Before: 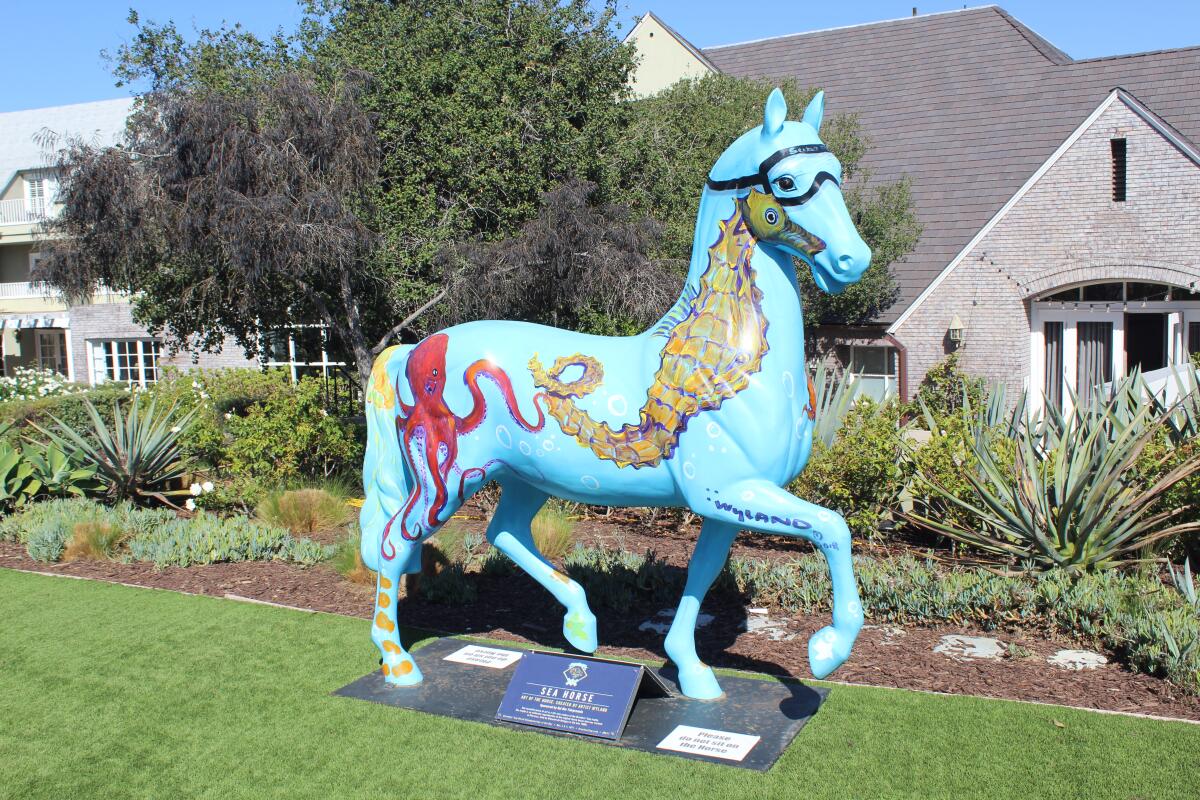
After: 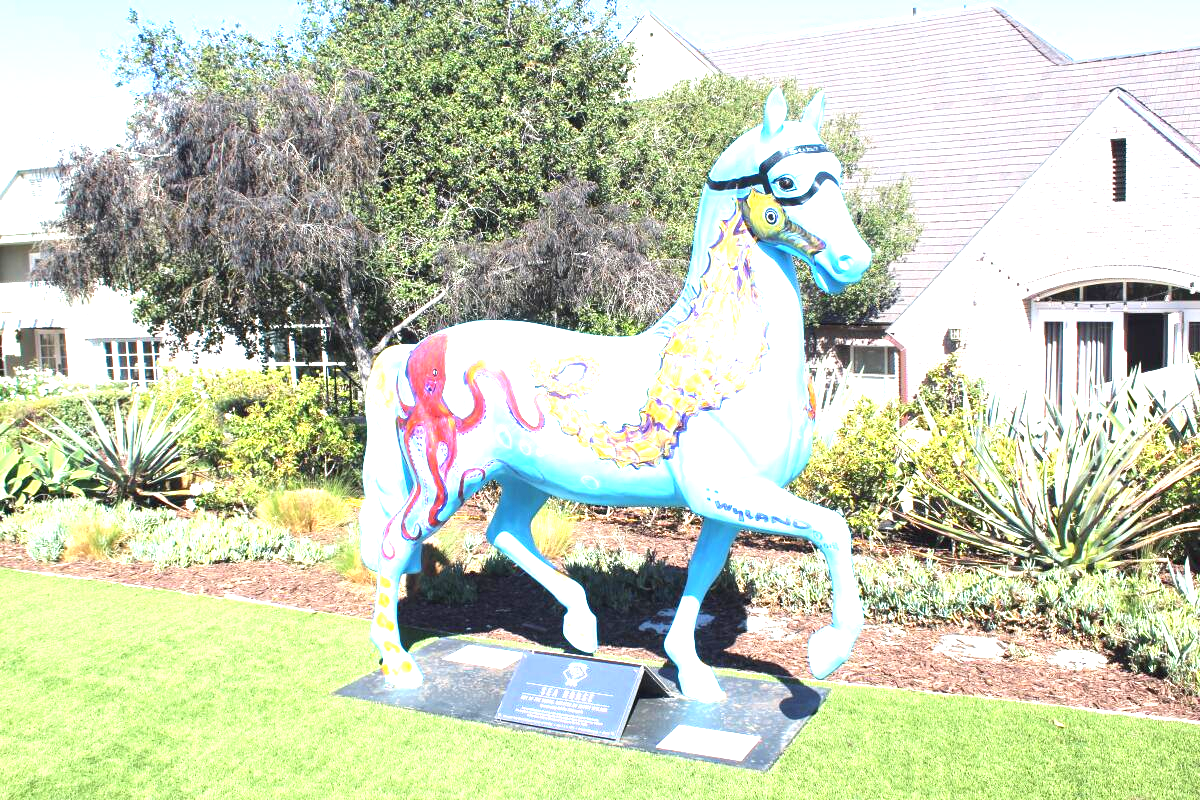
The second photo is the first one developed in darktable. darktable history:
exposure: black level correction 0, exposure 1.702 EV, compensate exposure bias true, compensate highlight preservation false
